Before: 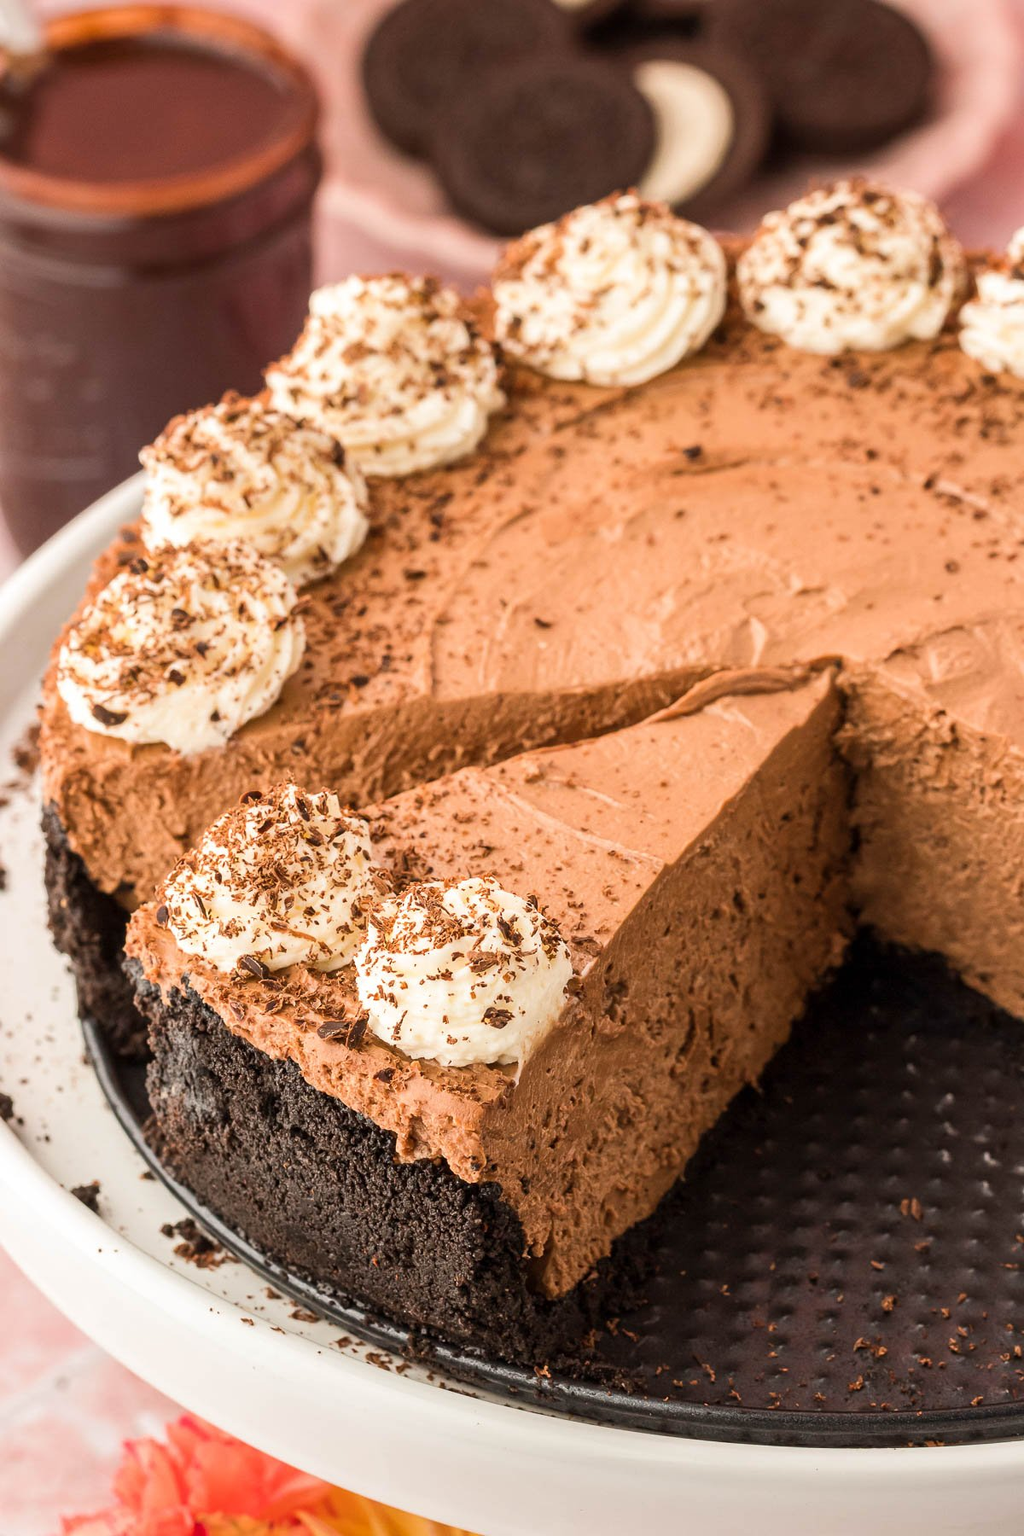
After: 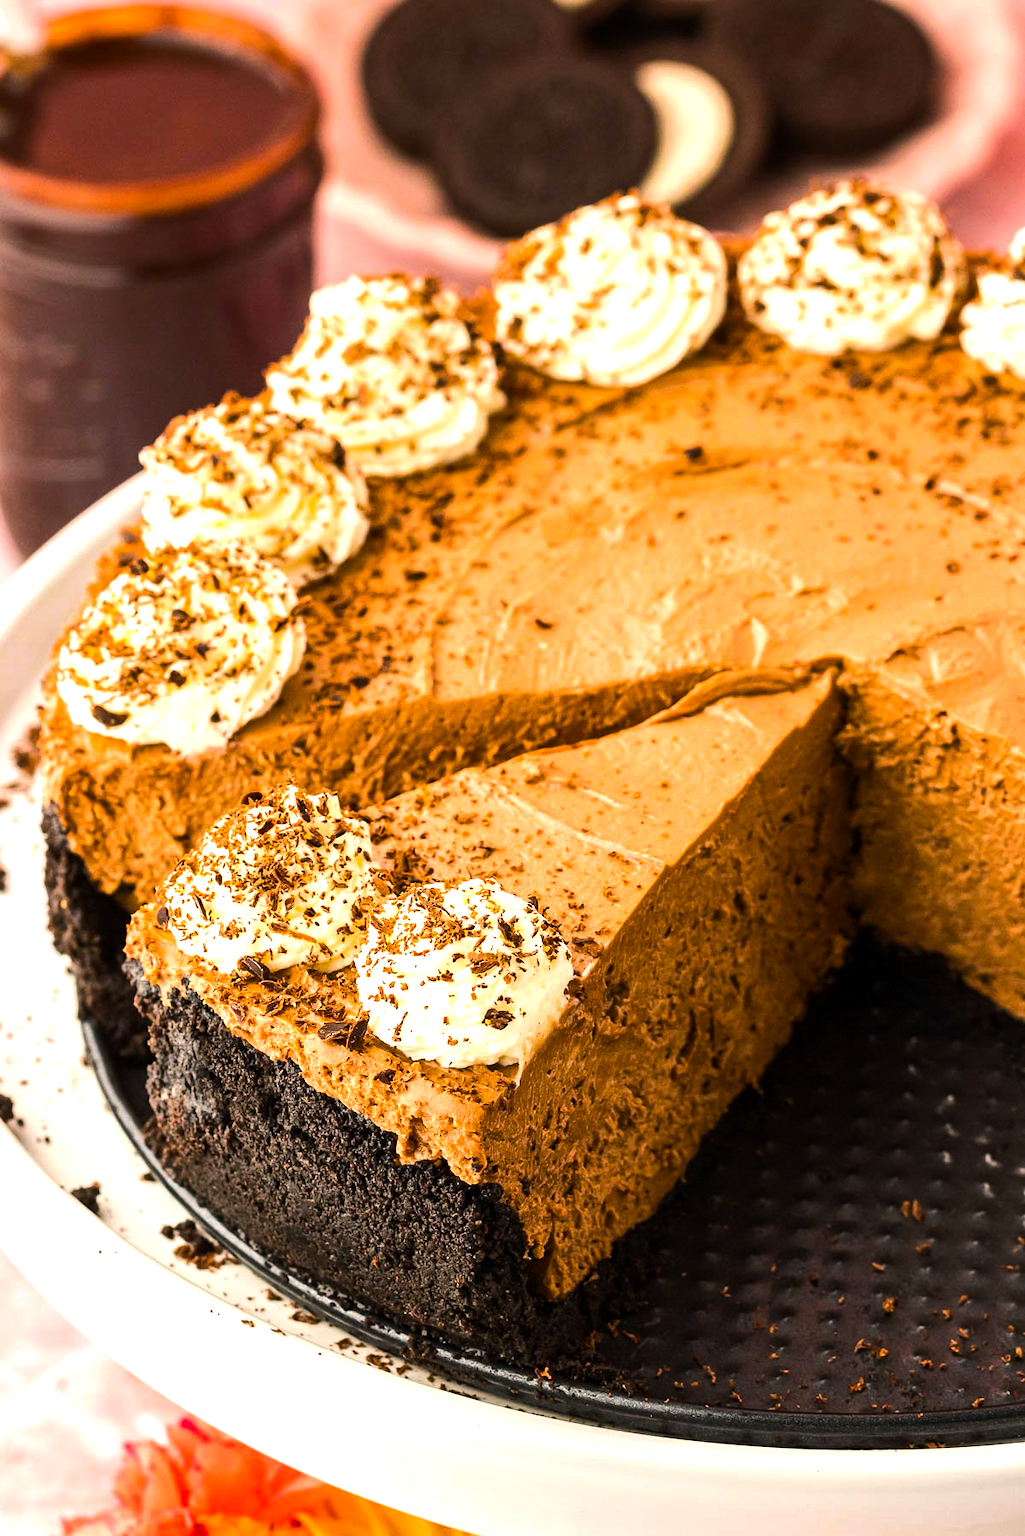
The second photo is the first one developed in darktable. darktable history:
crop: bottom 0.072%
color balance rgb: shadows lift › luminance -7.58%, shadows lift › chroma 2.44%, shadows lift › hue 201.16°, perceptual saturation grading › global saturation 30.422%, perceptual brilliance grading › highlights 18.233%, perceptual brilliance grading › mid-tones 30.766%, perceptual brilliance grading › shadows -31.372%, global vibrance 20.358%
